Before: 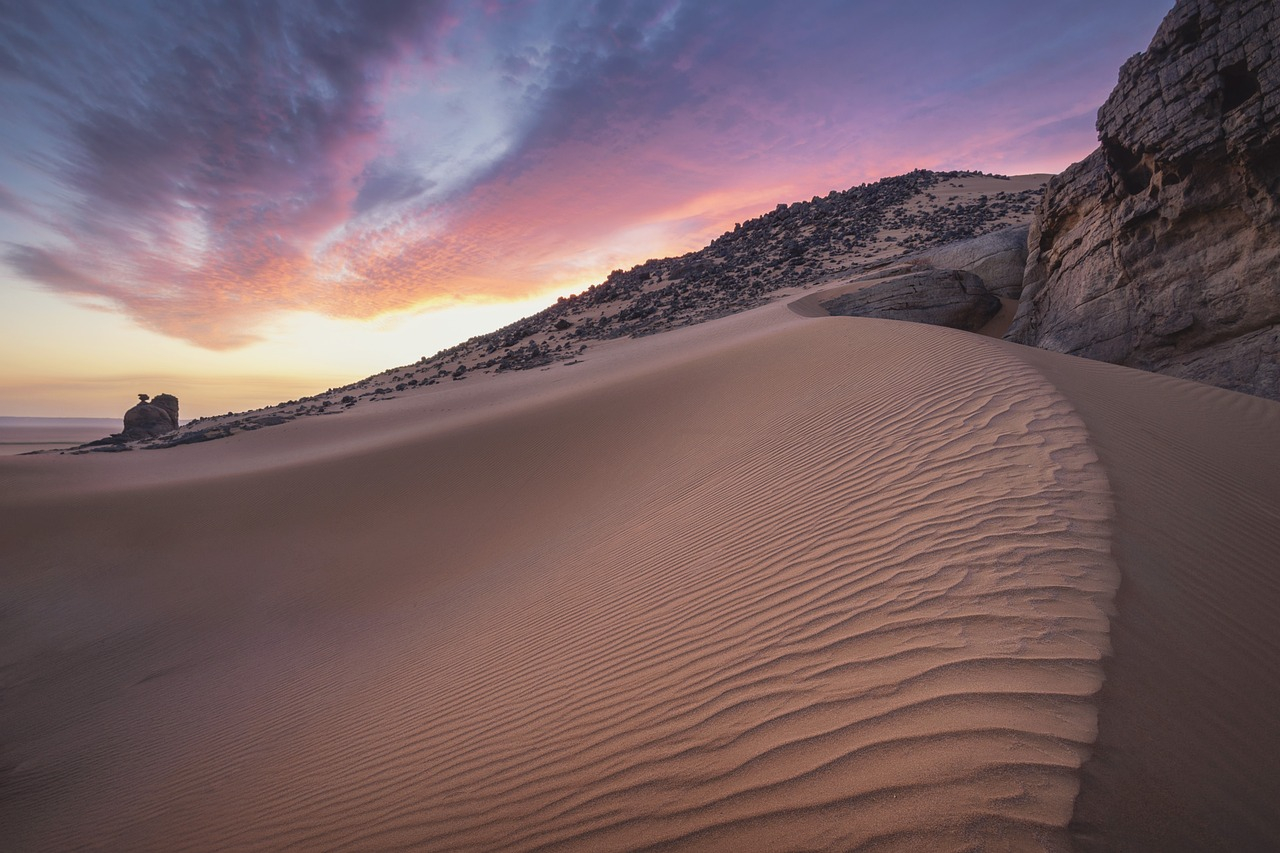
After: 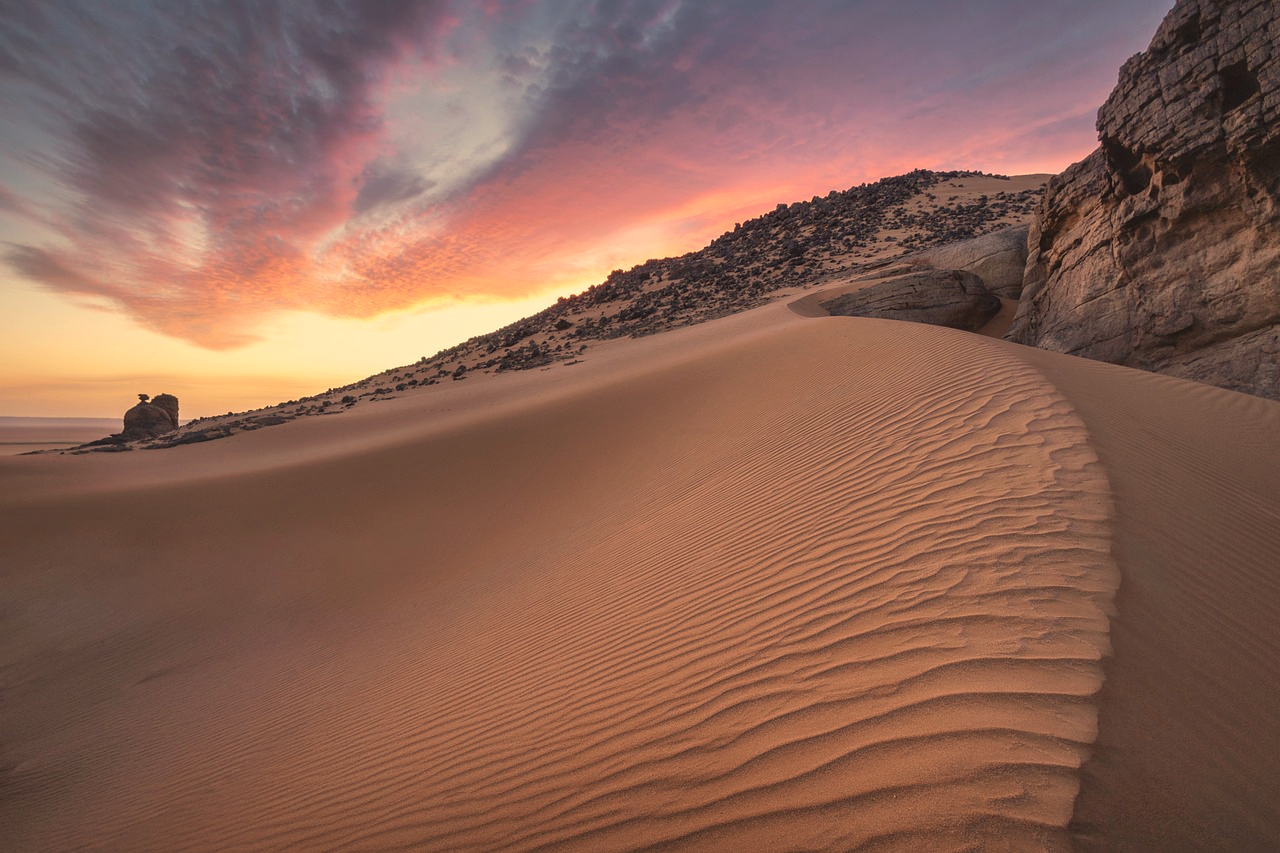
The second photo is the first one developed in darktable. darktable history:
shadows and highlights: highlights color adjustment 0%, low approximation 0.01, soften with gaussian
white balance: red 1.138, green 0.996, blue 0.812
